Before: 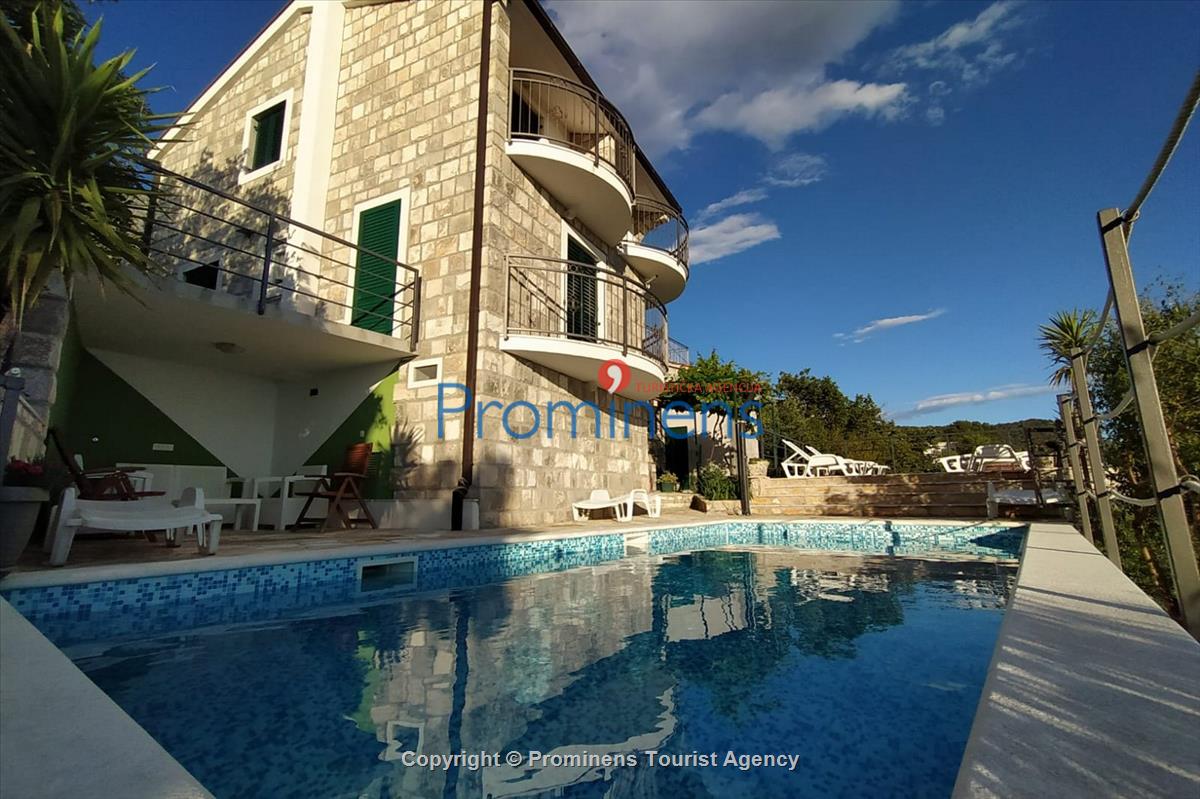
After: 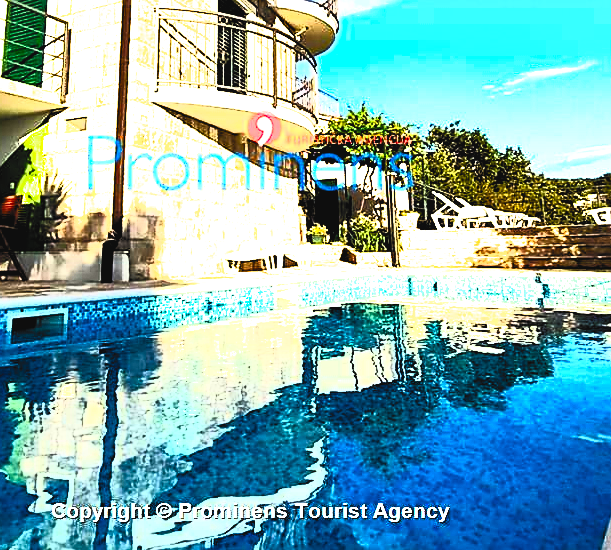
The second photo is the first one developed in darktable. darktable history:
sharpen: on, module defaults
contrast brightness saturation: contrast 1, brightness 1, saturation 1
exposure: black level correction 0.001, exposure 1 EV, compensate highlight preservation false
tone equalizer: on, module defaults
filmic rgb: black relative exposure -3.63 EV, white relative exposure 2.16 EV, hardness 3.62
crop and rotate: left 29.237%, top 31.152%, right 19.807%
